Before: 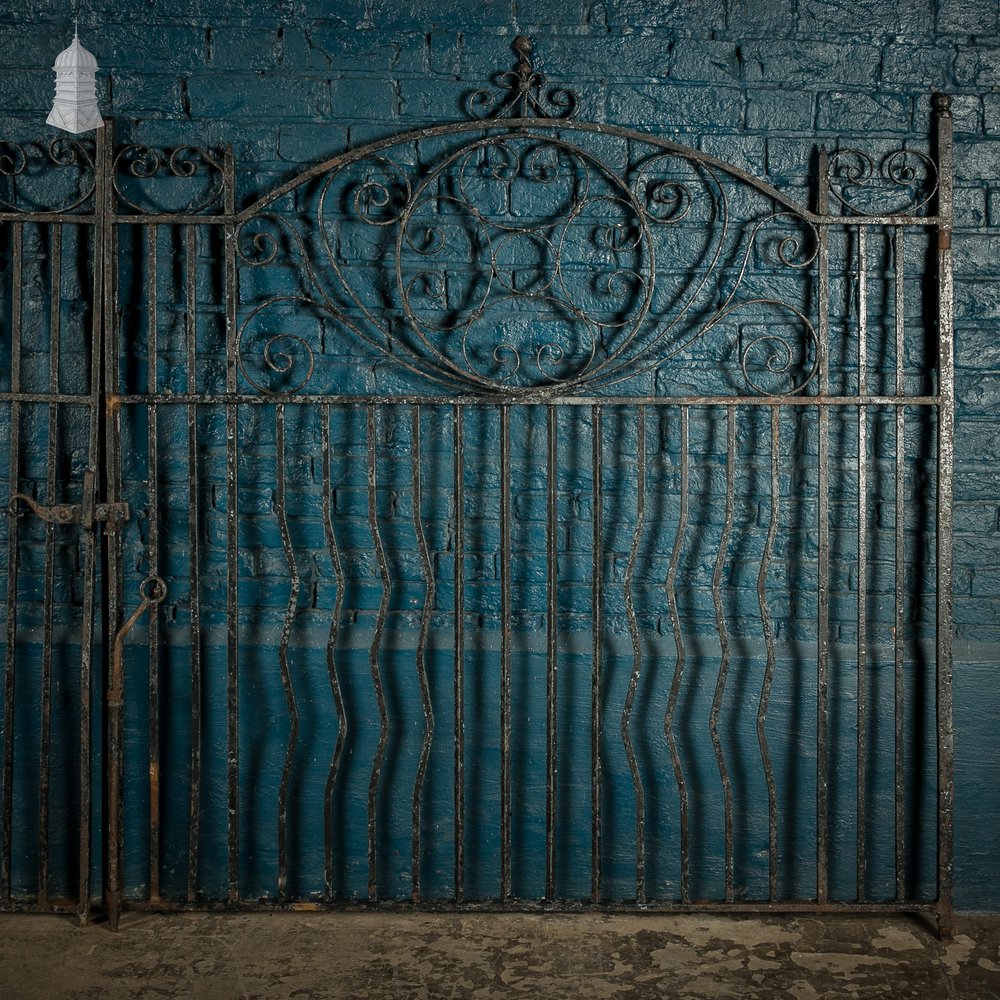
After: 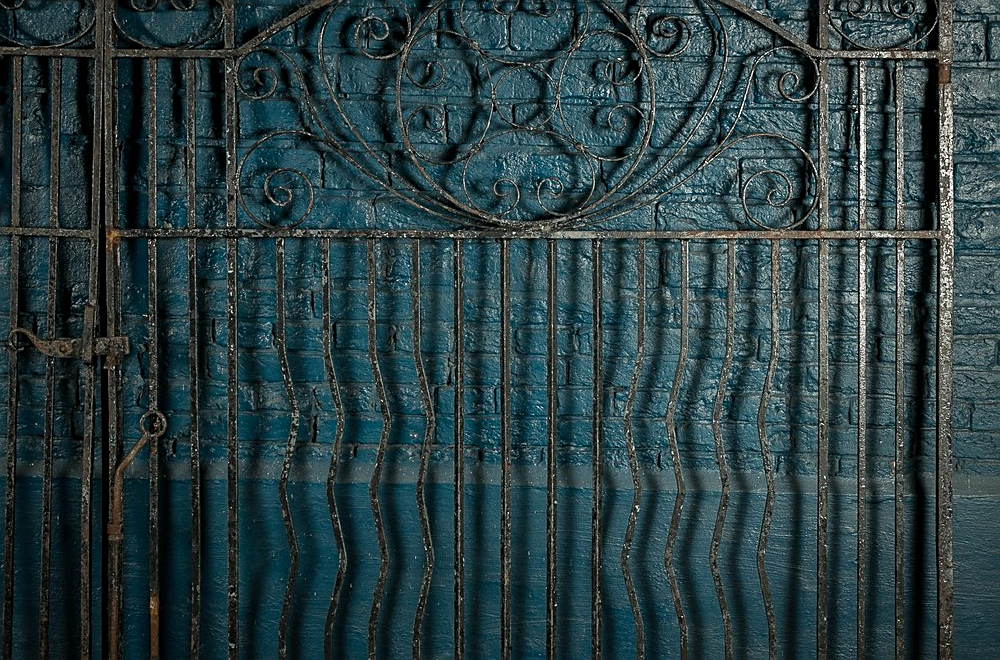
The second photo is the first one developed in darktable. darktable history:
sharpen: on, module defaults
crop: top 16.605%, bottom 16.734%
exposure: exposure -0.069 EV, compensate highlight preservation false
